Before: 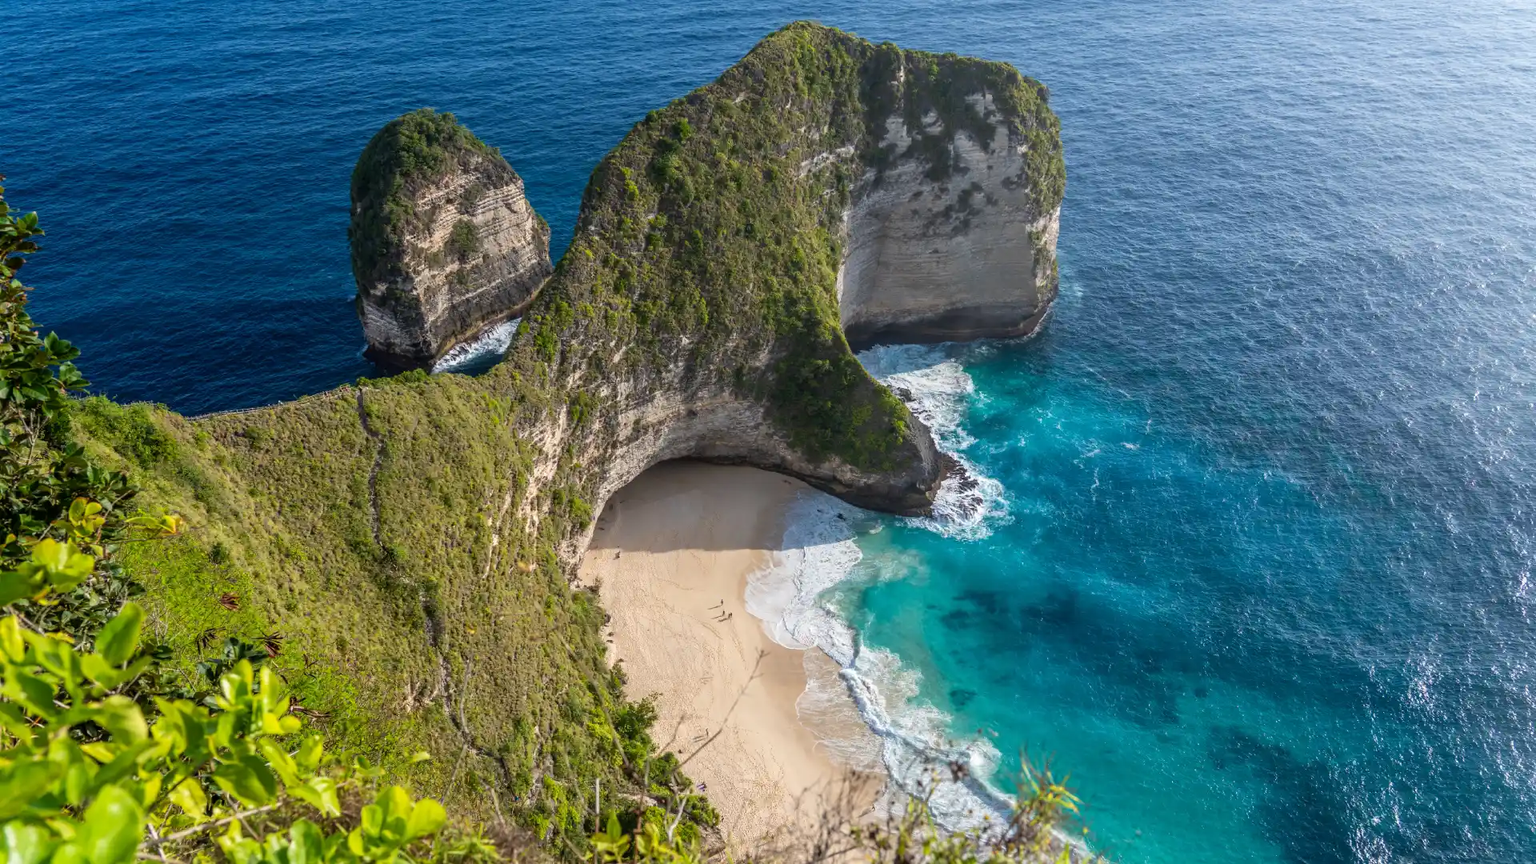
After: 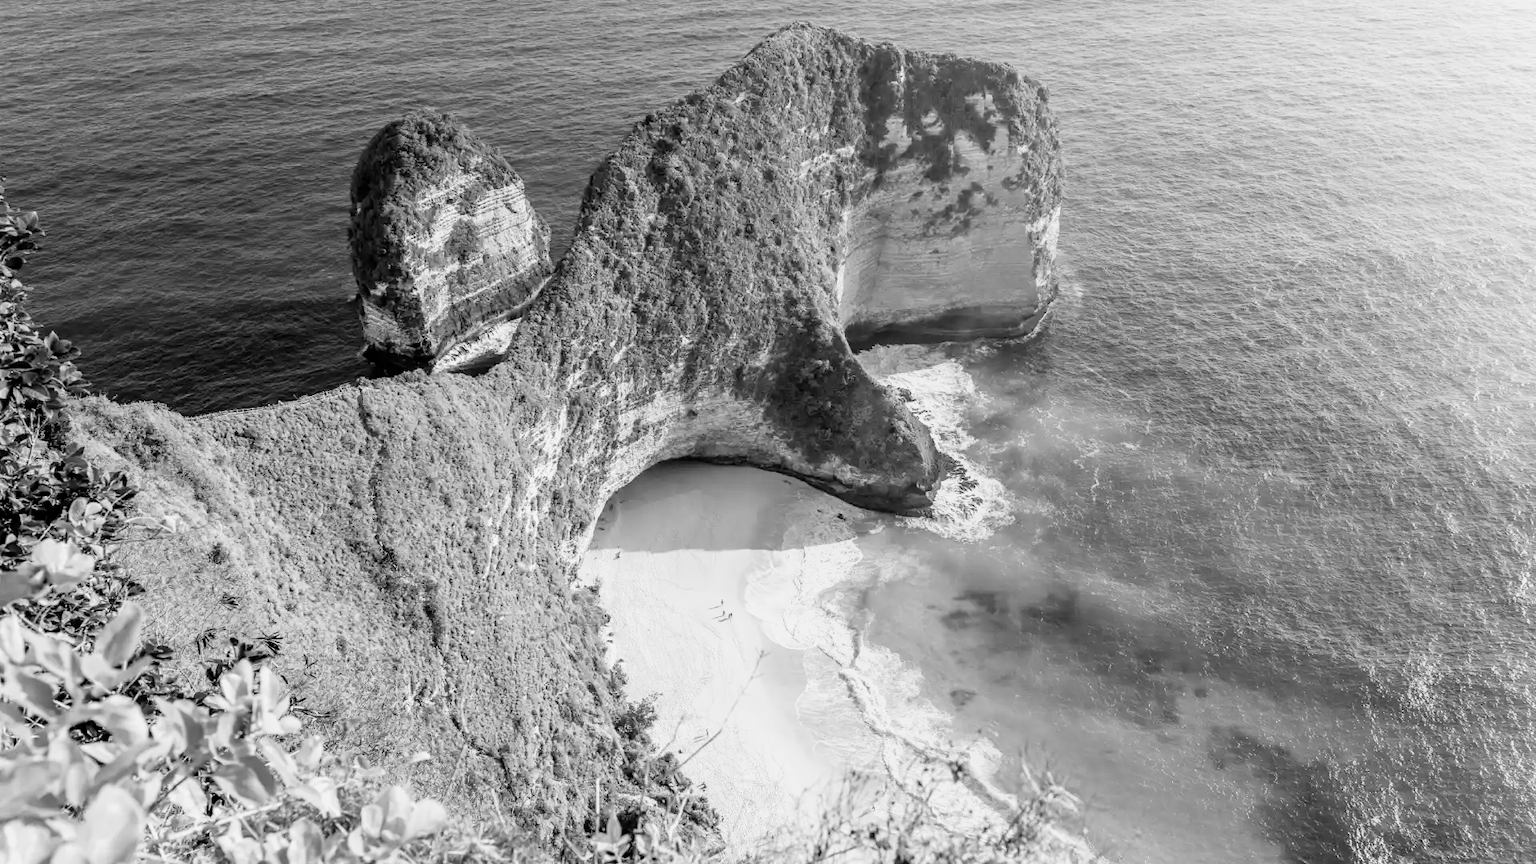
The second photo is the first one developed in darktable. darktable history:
exposure: black level correction 0.001, exposure 2 EV, compensate highlight preservation false
white balance: red 0.984, blue 1.059
monochrome: a 73.58, b 64.21
filmic rgb: middle gray luminance 29%, black relative exposure -10.3 EV, white relative exposure 5.5 EV, threshold 6 EV, target black luminance 0%, hardness 3.95, latitude 2.04%, contrast 1.132, highlights saturation mix 5%, shadows ↔ highlights balance 15.11%, add noise in highlights 0, preserve chrominance no, color science v3 (2019), use custom middle-gray values true, iterations of high-quality reconstruction 0, contrast in highlights soft, enable highlight reconstruction true
